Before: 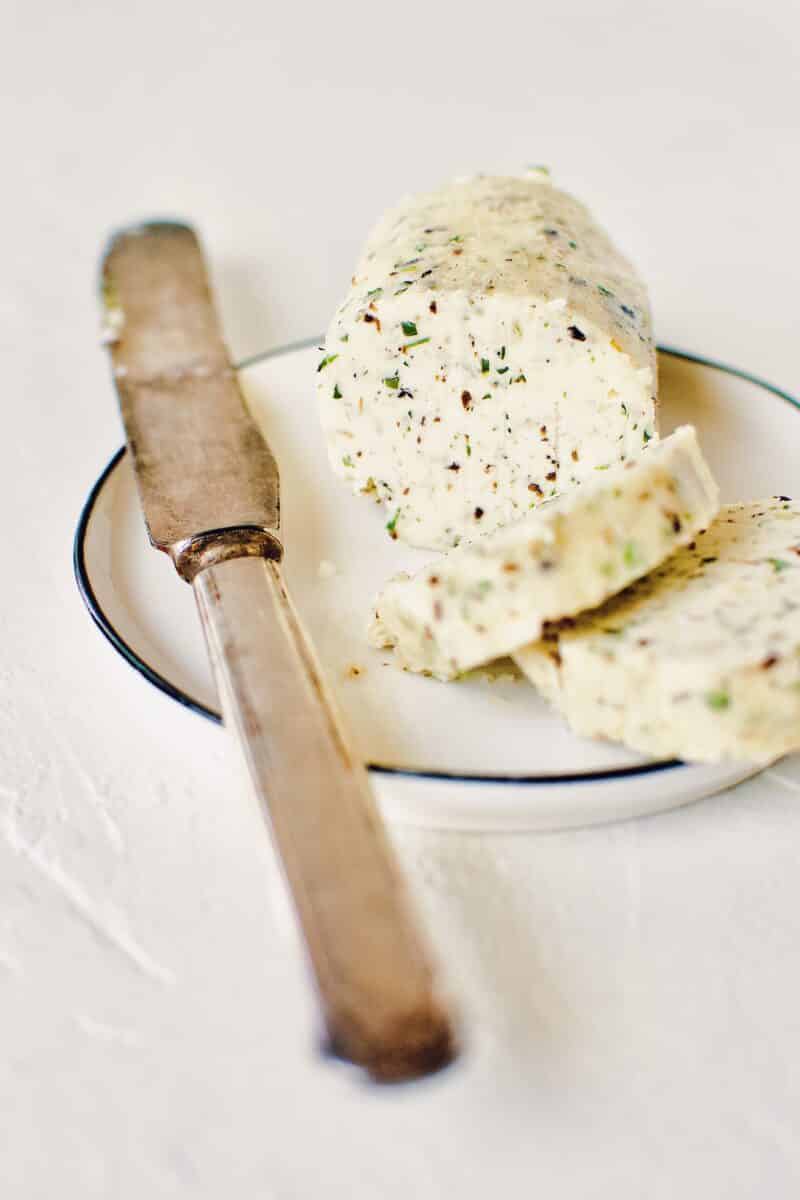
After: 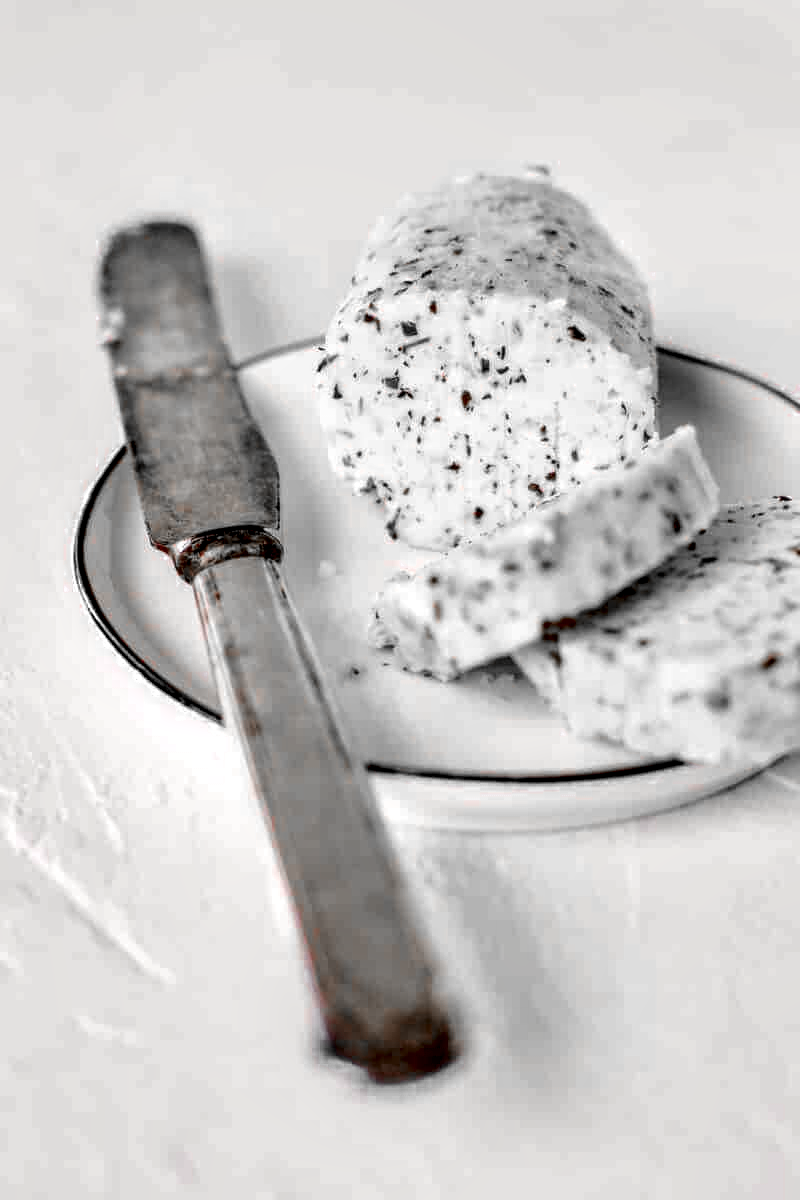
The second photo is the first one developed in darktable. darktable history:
local contrast: highlights 19%, detail 188%
color zones: curves: ch0 [(0, 0.352) (0.143, 0.407) (0.286, 0.386) (0.429, 0.431) (0.571, 0.829) (0.714, 0.853) (0.857, 0.833) (1, 0.352)]; ch1 [(0, 0.604) (0.072, 0.726) (0.096, 0.608) (0.205, 0.007) (0.571, -0.006) (0.839, -0.013) (0.857, -0.012) (1, 0.604)]
